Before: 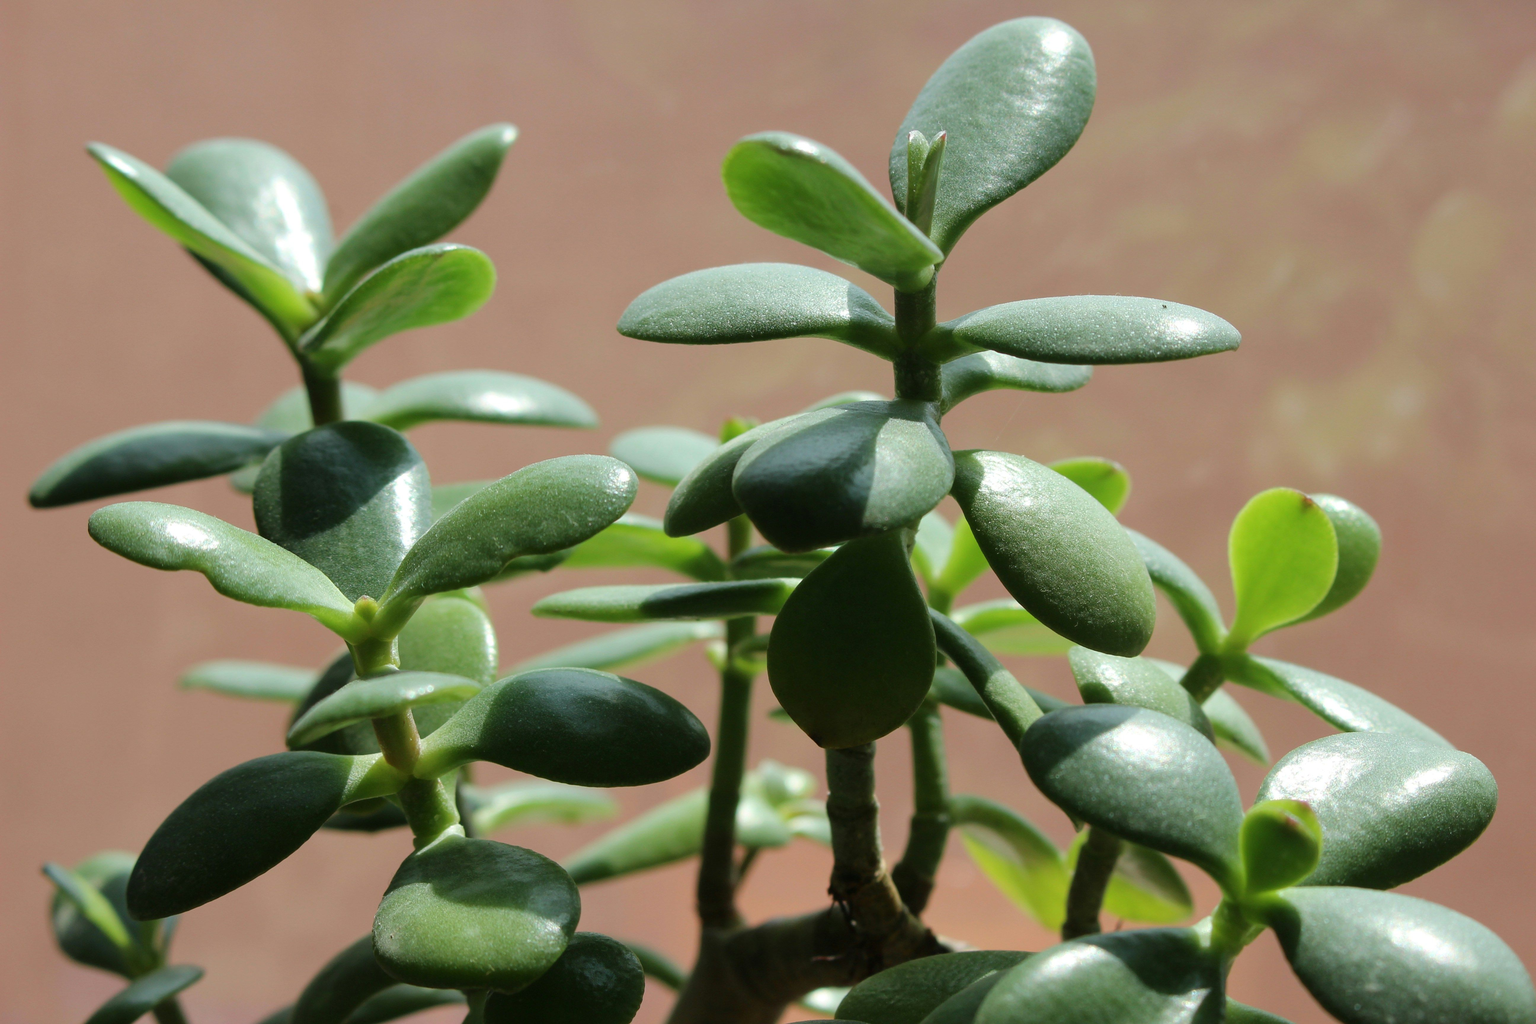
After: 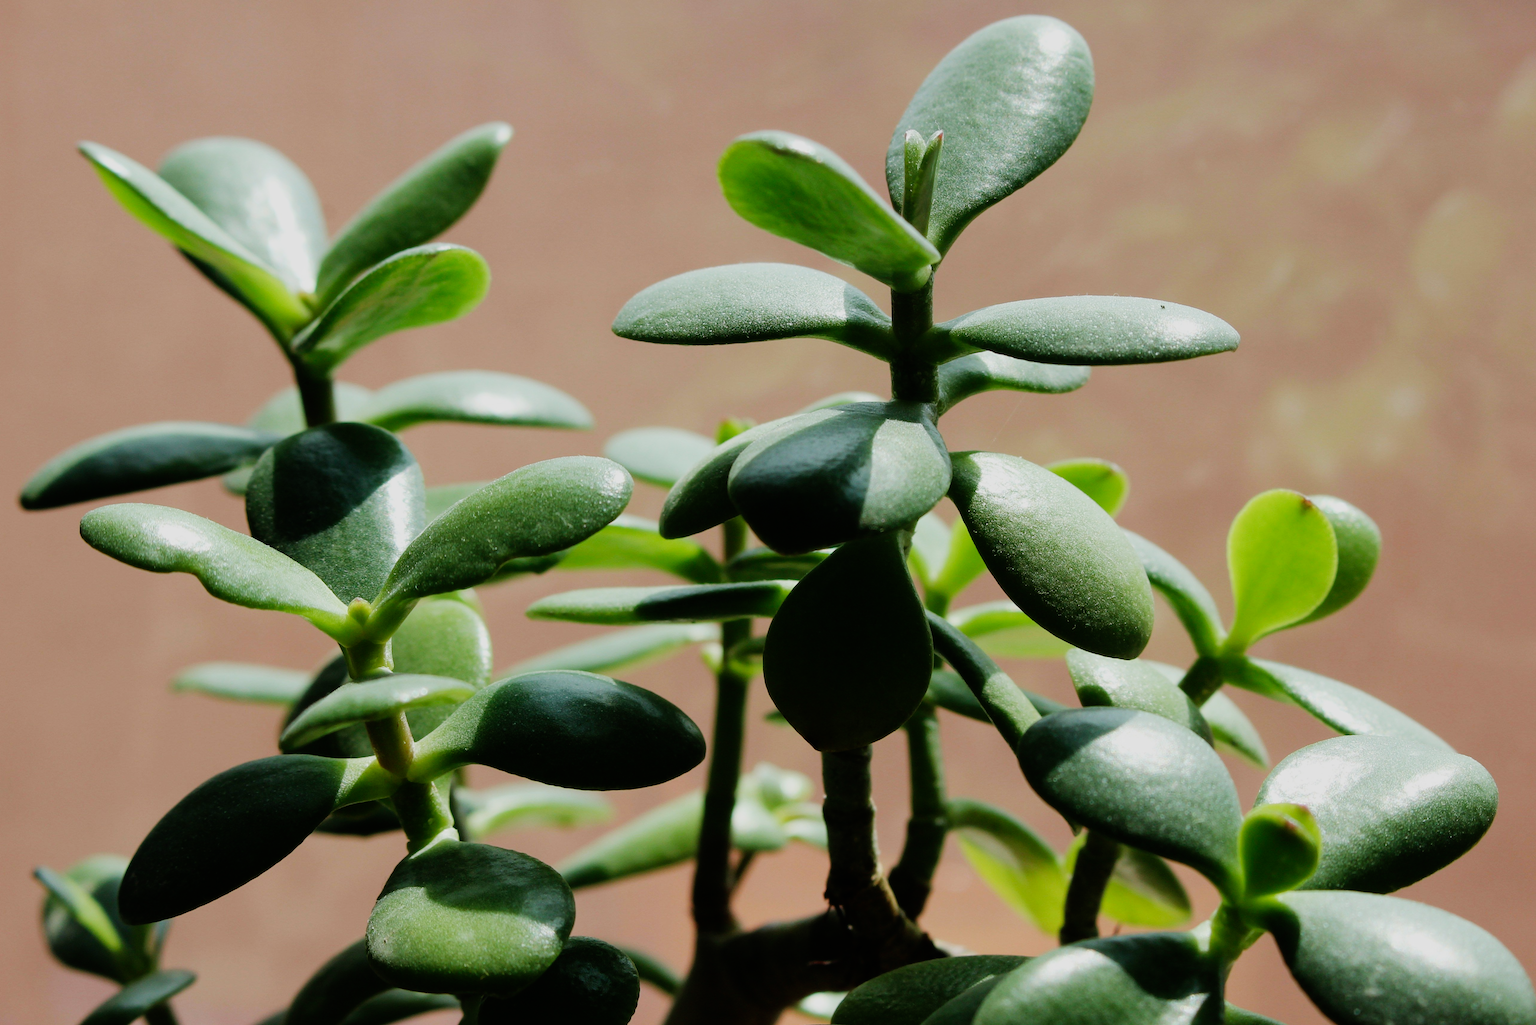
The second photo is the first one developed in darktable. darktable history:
tone equalizer: on, module defaults
sigmoid: contrast 1.7, skew -0.2, preserve hue 0%, red attenuation 0.1, red rotation 0.035, green attenuation 0.1, green rotation -0.017, blue attenuation 0.15, blue rotation -0.052, base primaries Rec2020
crop and rotate: left 0.614%, top 0.179%, bottom 0.309%
